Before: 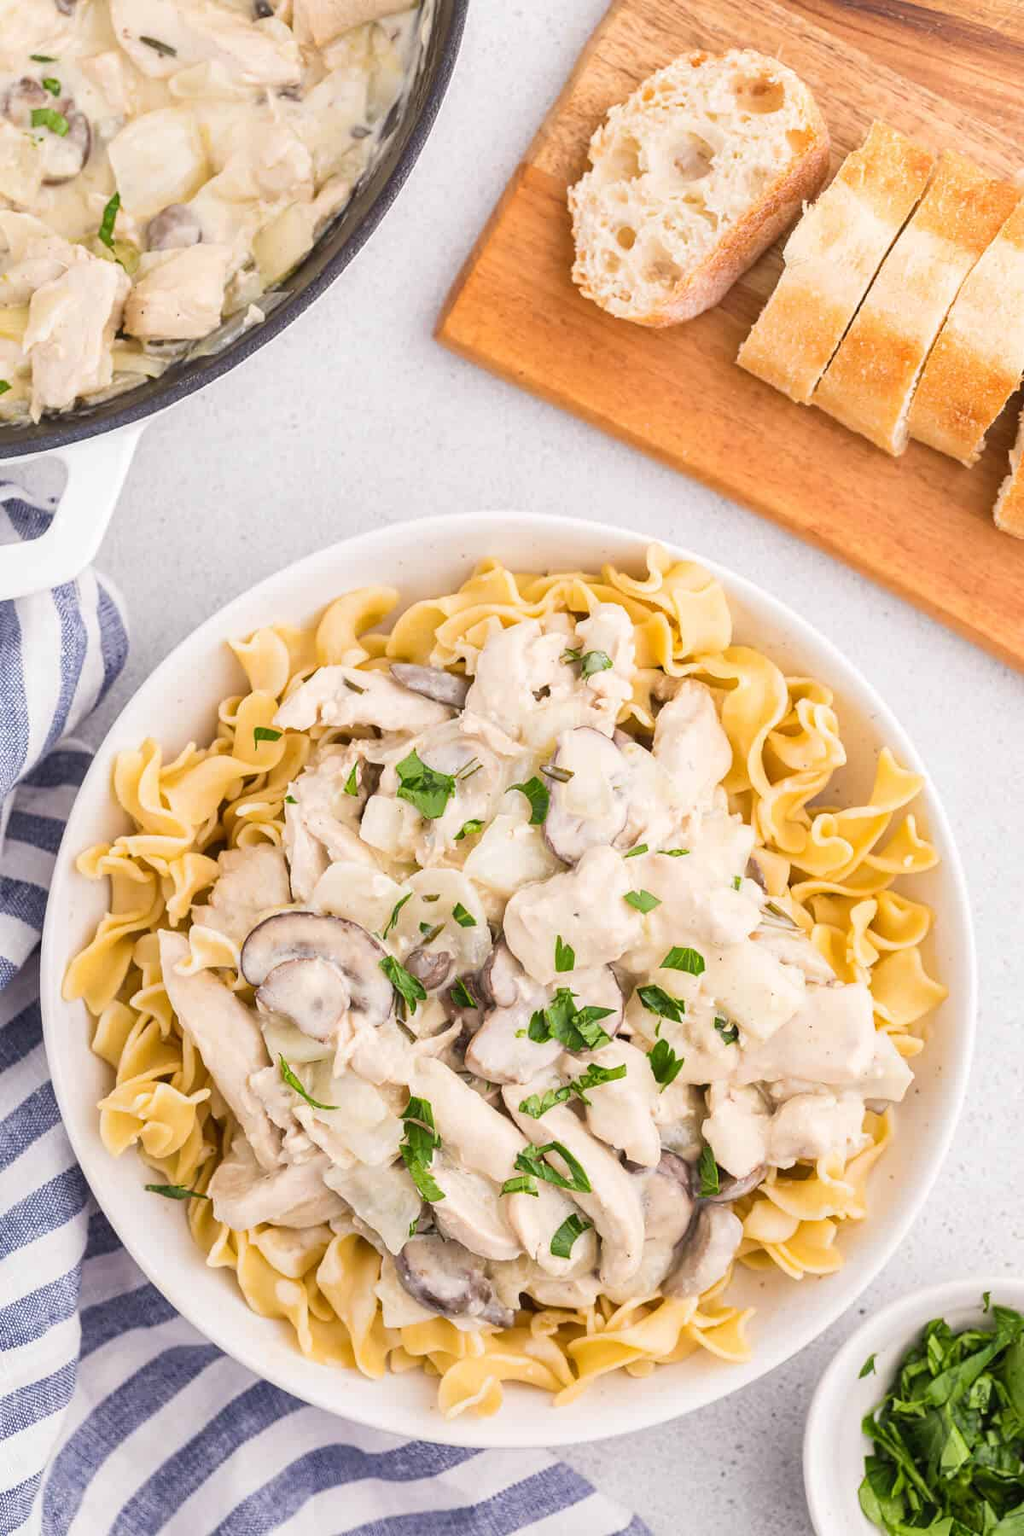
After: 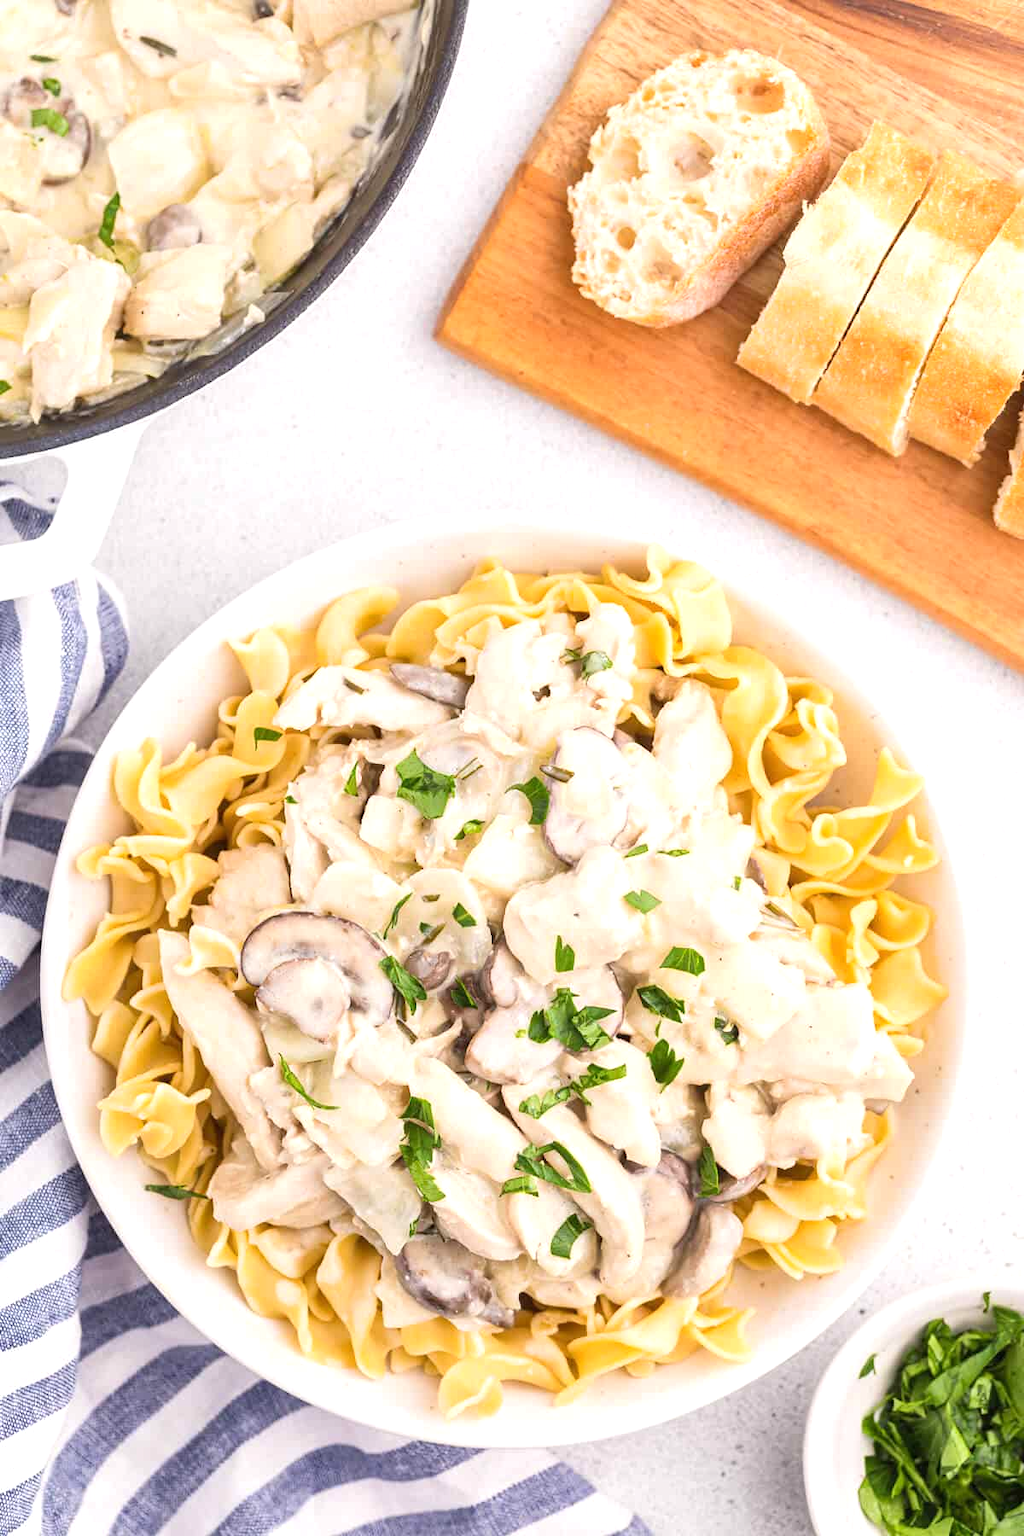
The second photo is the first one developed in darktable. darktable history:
tone equalizer: -8 EV -0.391 EV, -7 EV -0.41 EV, -6 EV -0.339 EV, -5 EV -0.22 EV, -3 EV 0.196 EV, -2 EV 0.333 EV, -1 EV 0.382 EV, +0 EV 0.392 EV, smoothing diameter 24.95%, edges refinement/feathering 9.34, preserve details guided filter
